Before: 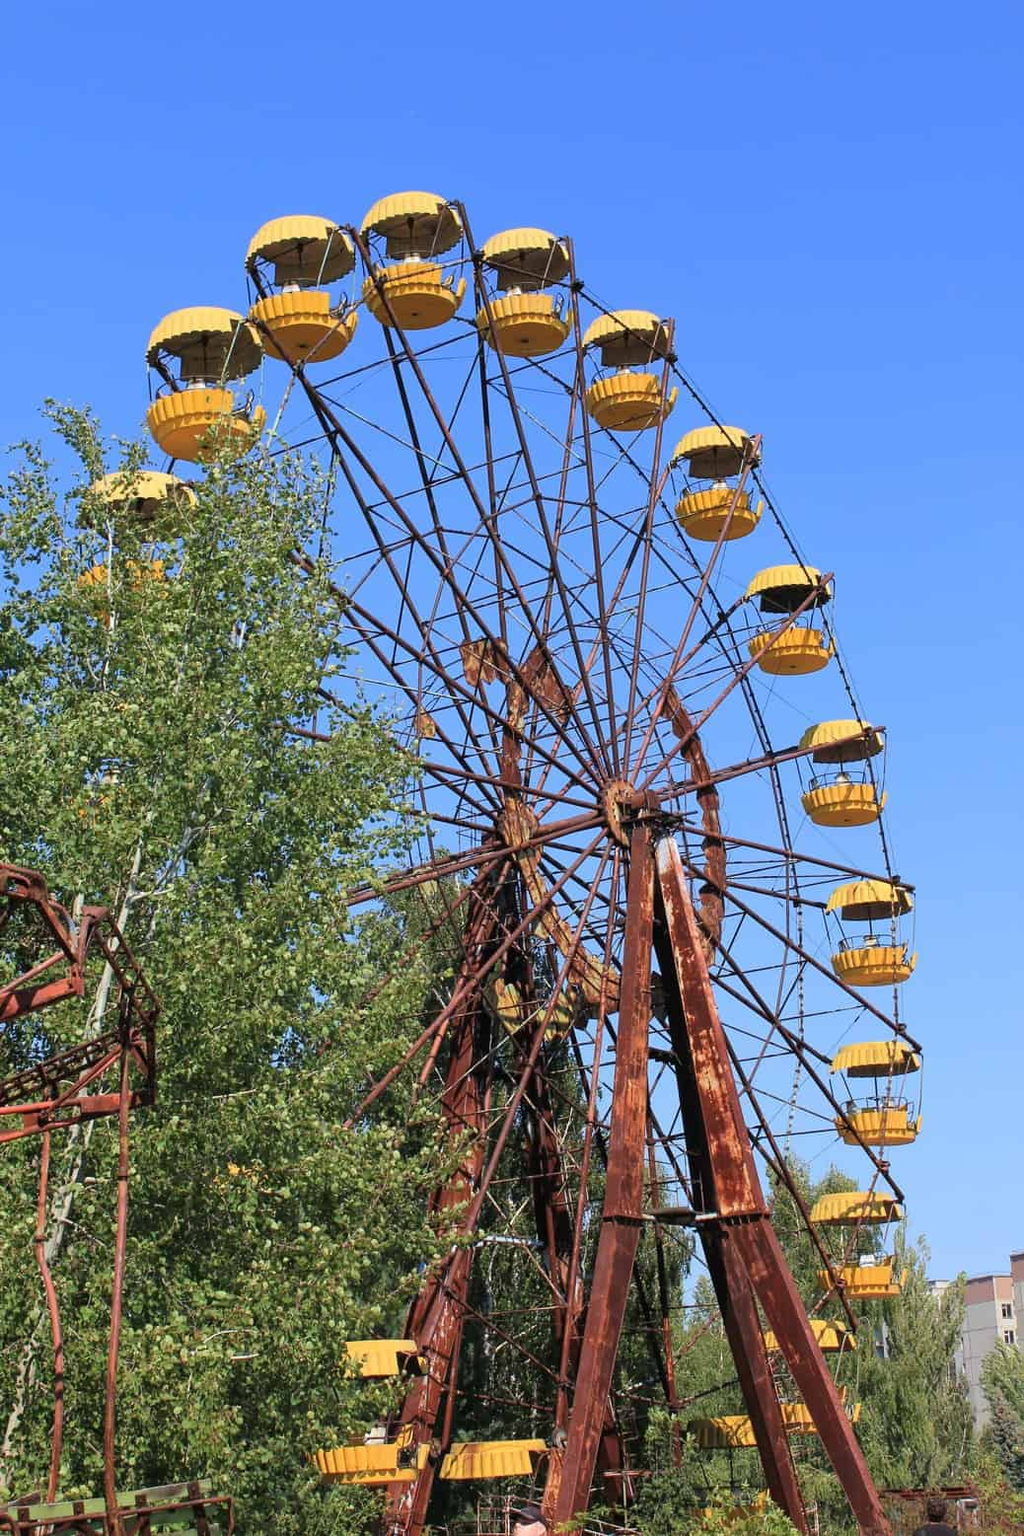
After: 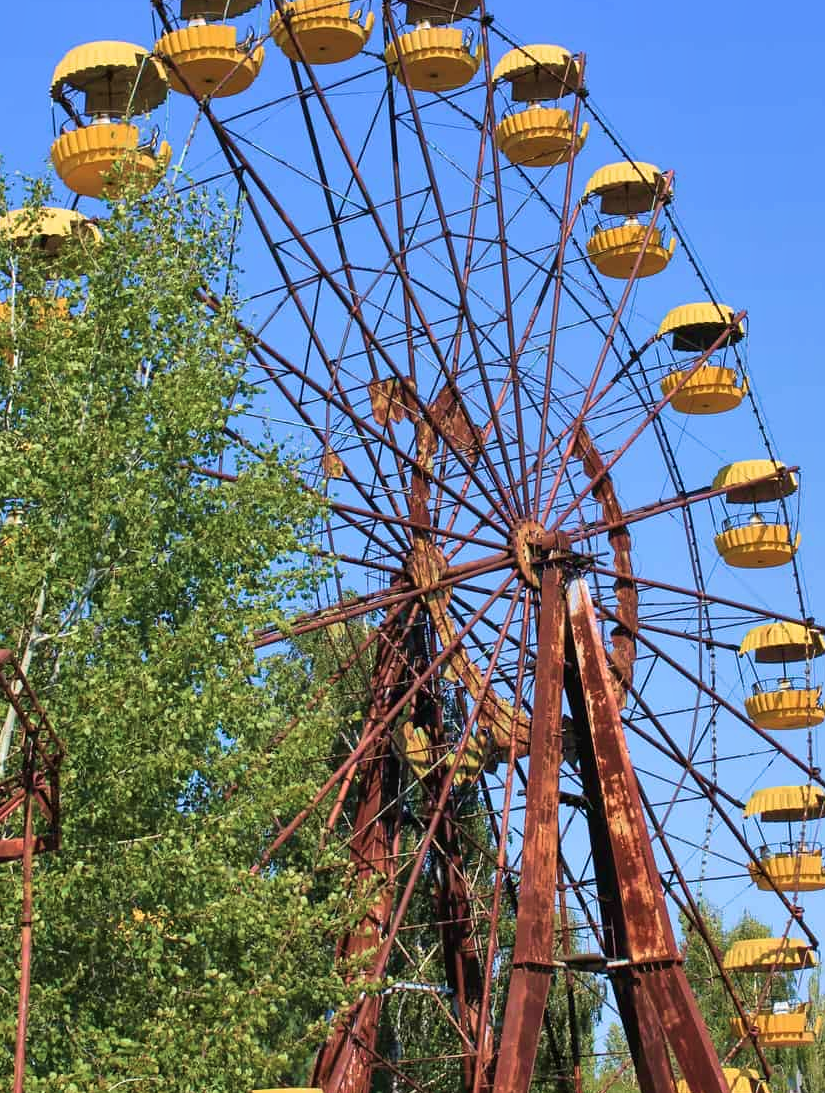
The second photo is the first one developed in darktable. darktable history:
crop: left 9.501%, top 17.395%, right 10.95%, bottom 12.345%
shadows and highlights: white point adjustment 1.02, soften with gaussian
velvia: strength 44.78%
